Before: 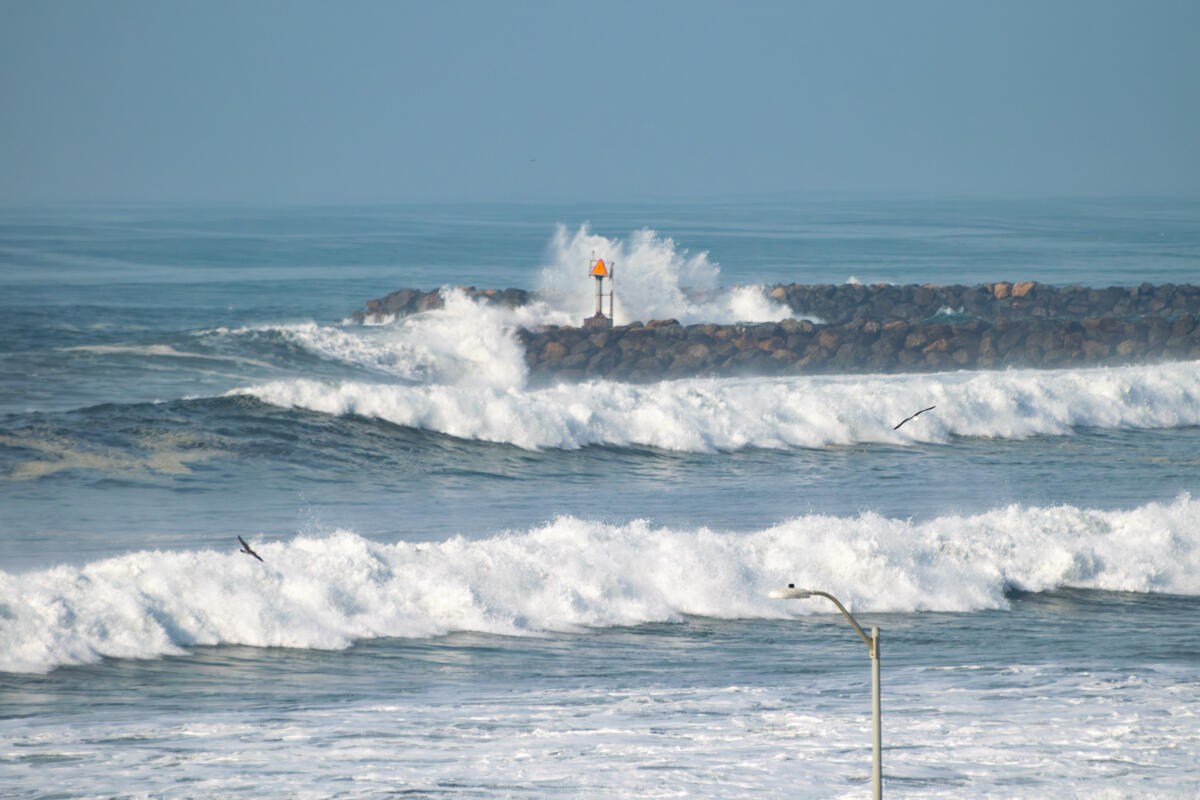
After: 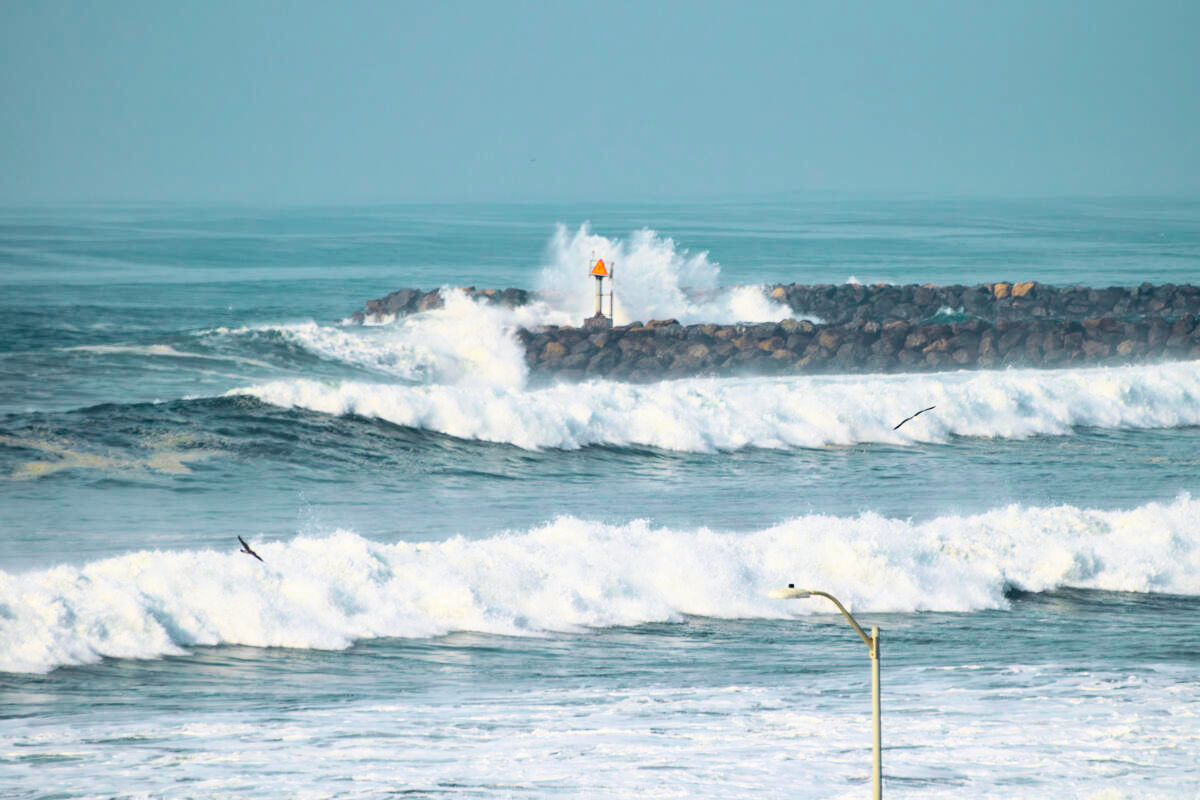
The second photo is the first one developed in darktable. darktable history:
tone curve: curves: ch0 [(0, 0.023) (0.132, 0.075) (0.251, 0.186) (0.441, 0.476) (0.662, 0.757) (0.849, 0.927) (1, 0.99)]; ch1 [(0, 0) (0.447, 0.411) (0.483, 0.469) (0.498, 0.496) (0.518, 0.514) (0.561, 0.59) (0.606, 0.659) (0.657, 0.725) (0.869, 0.916) (1, 1)]; ch2 [(0, 0) (0.307, 0.315) (0.425, 0.438) (0.483, 0.477) (0.503, 0.503) (0.526, 0.553) (0.552, 0.601) (0.615, 0.669) (0.703, 0.797) (0.985, 0.966)], color space Lab, independent channels
